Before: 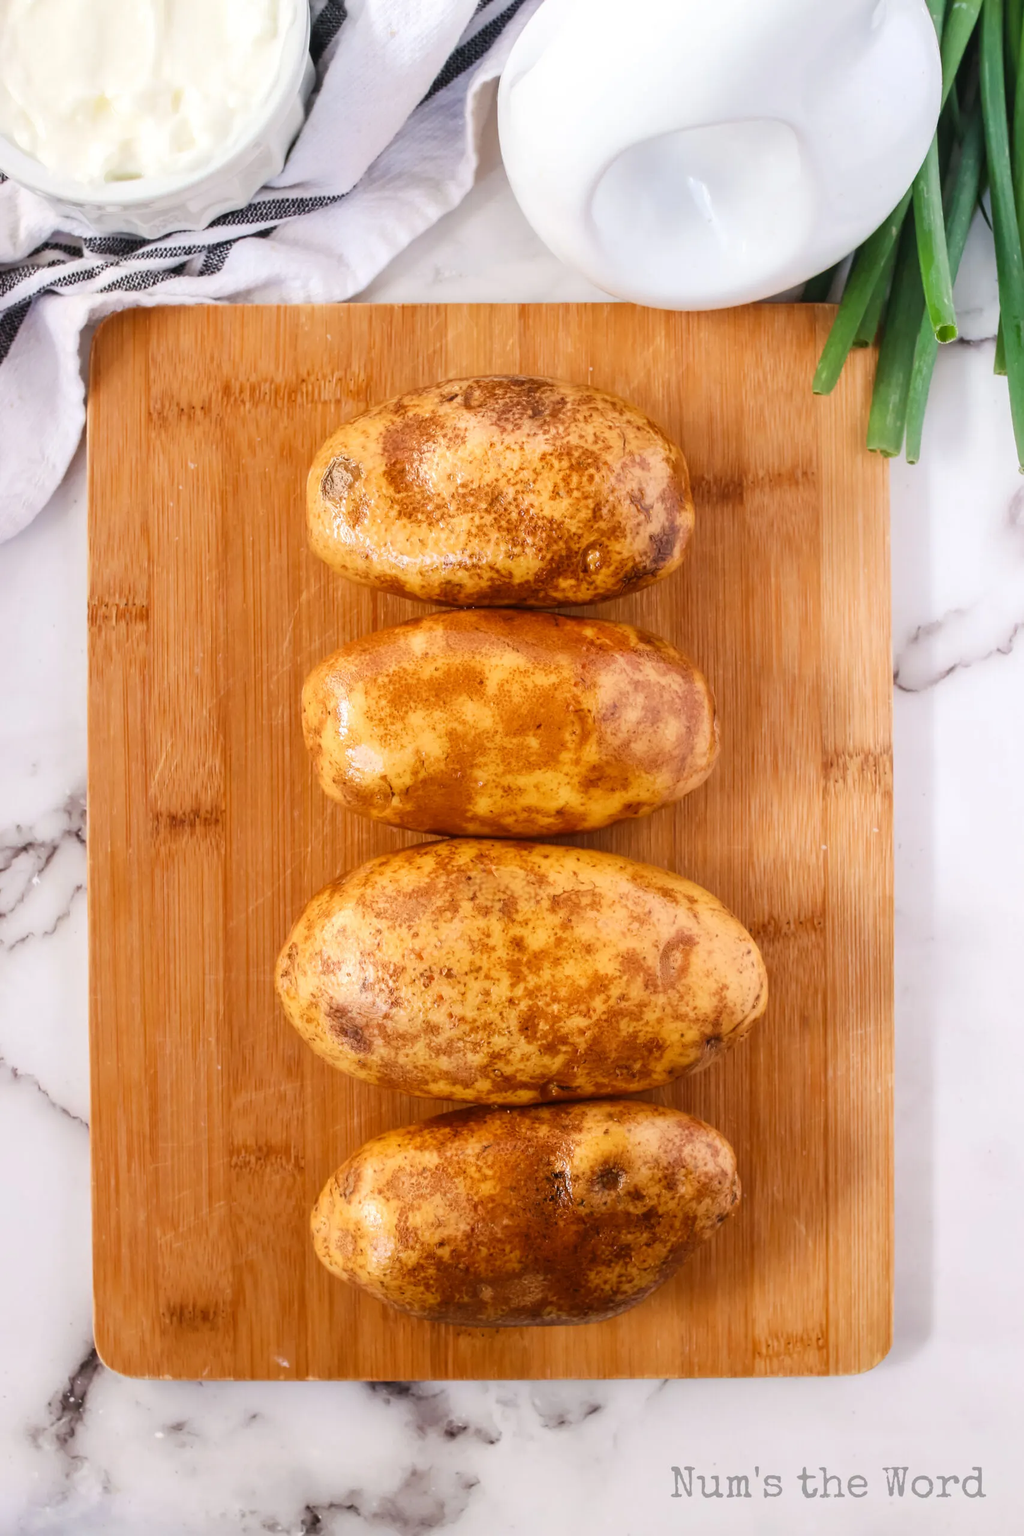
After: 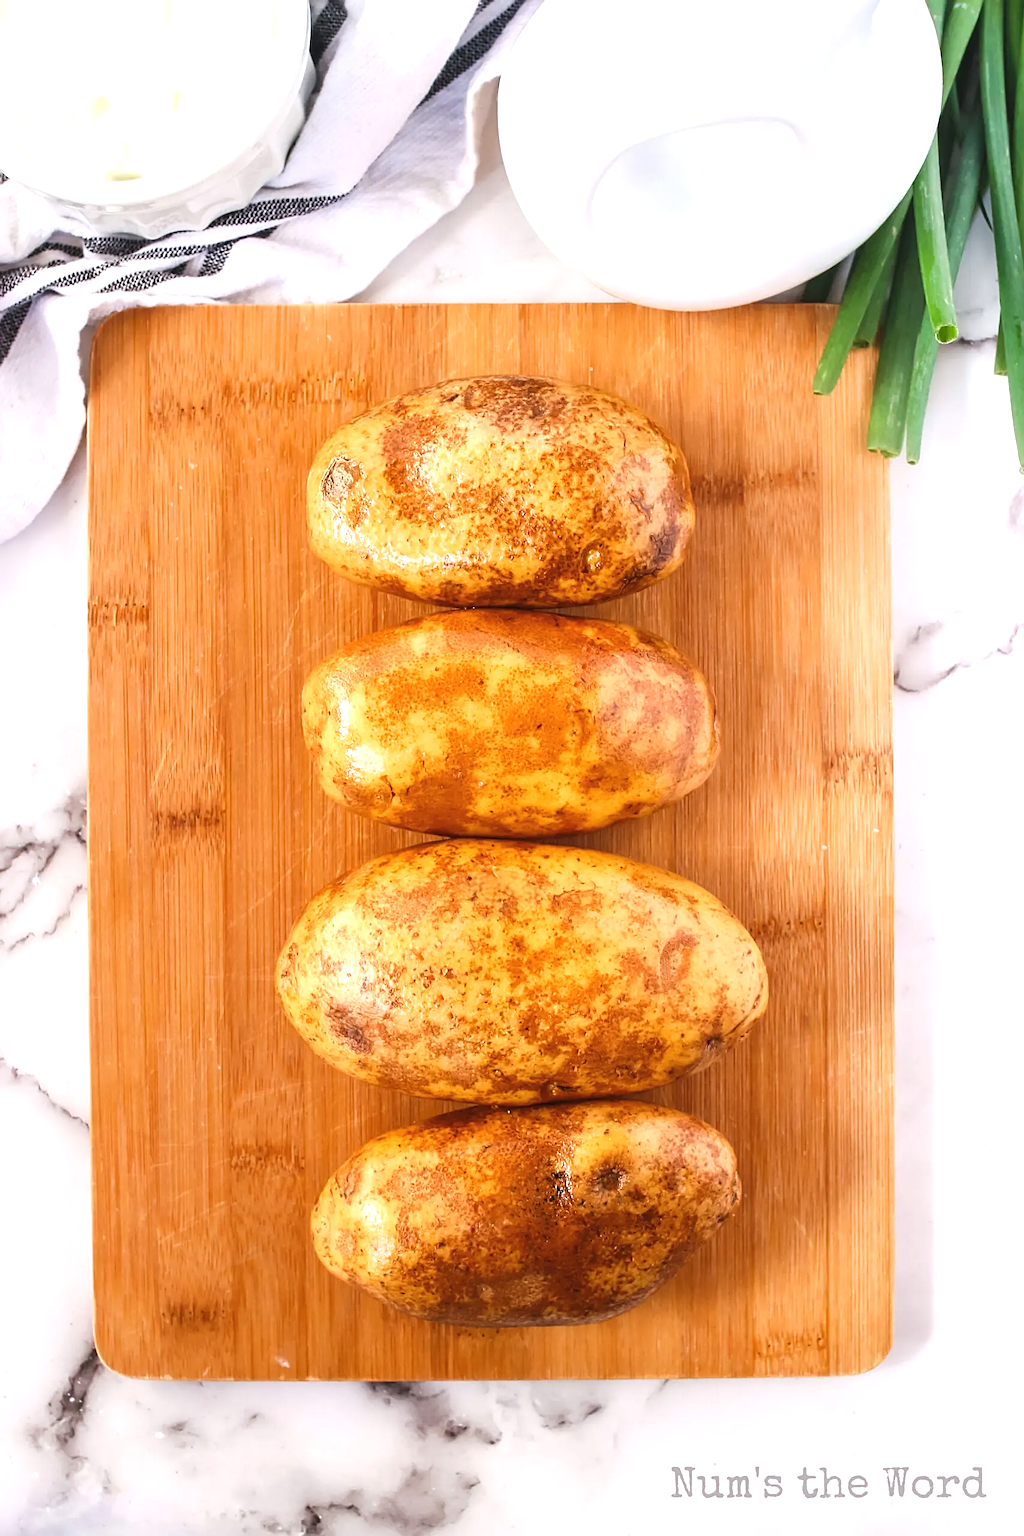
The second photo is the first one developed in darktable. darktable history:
sharpen: amount 0.496
exposure: black level correction -0.002, exposure 0.529 EV, compensate exposure bias true, compensate highlight preservation false
